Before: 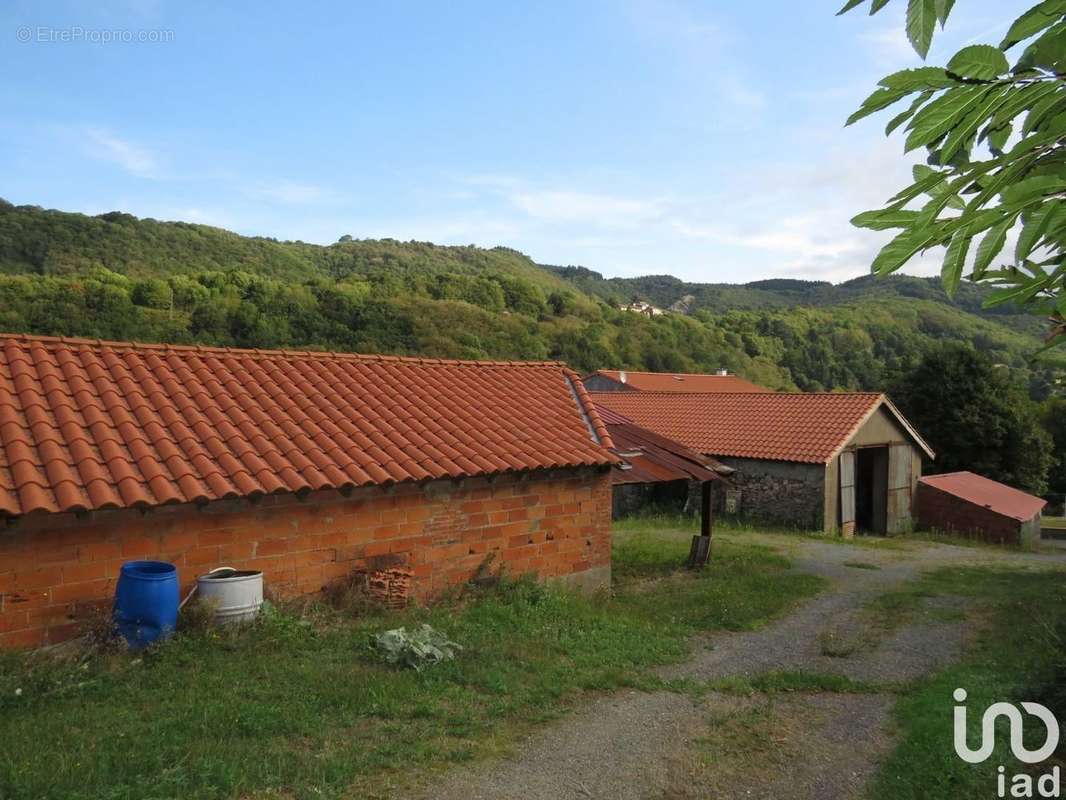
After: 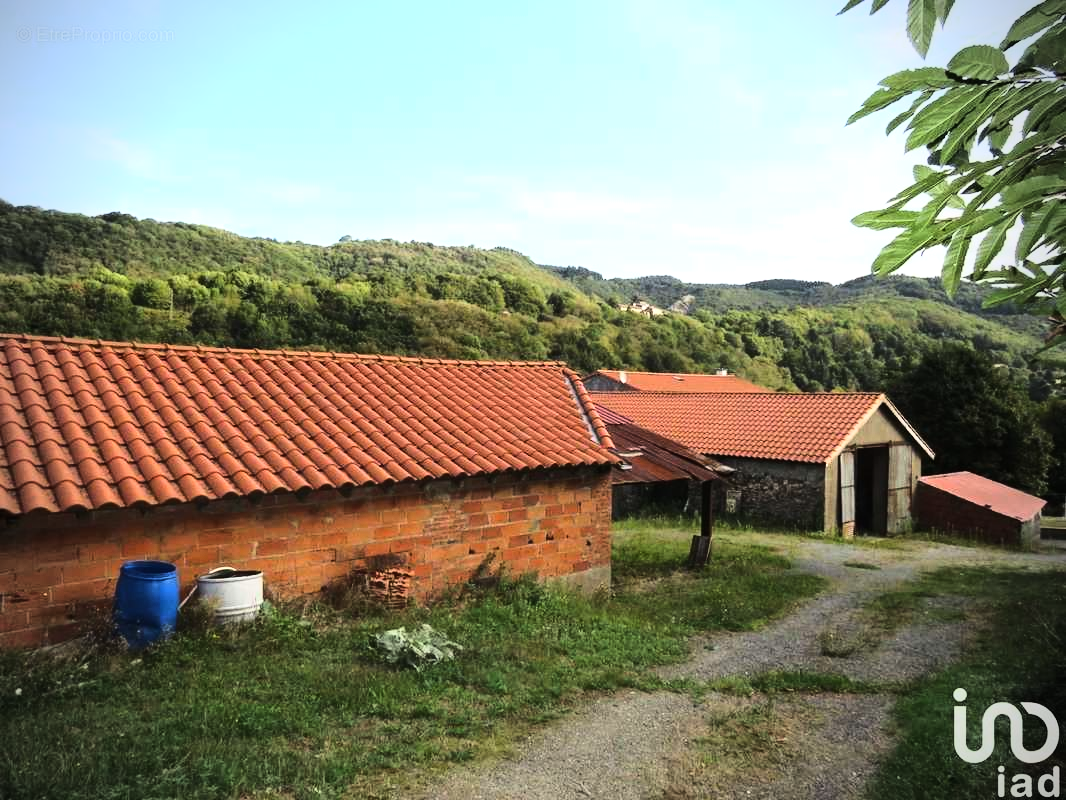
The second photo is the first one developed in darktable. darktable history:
base curve: curves: ch0 [(0, 0) (0.028, 0.03) (0.121, 0.232) (0.46, 0.748) (0.859, 0.968) (1, 1)]
local contrast: mode bilateral grid, contrast 99, coarseness 100, detail 92%, midtone range 0.2
tone equalizer: -8 EV -0.769 EV, -7 EV -0.673 EV, -6 EV -0.579 EV, -5 EV -0.406 EV, -3 EV 0.393 EV, -2 EV 0.6 EV, -1 EV 0.698 EV, +0 EV 0.73 EV, edges refinement/feathering 500, mask exposure compensation -1.57 EV, preserve details no
vignetting: brightness -0.575
